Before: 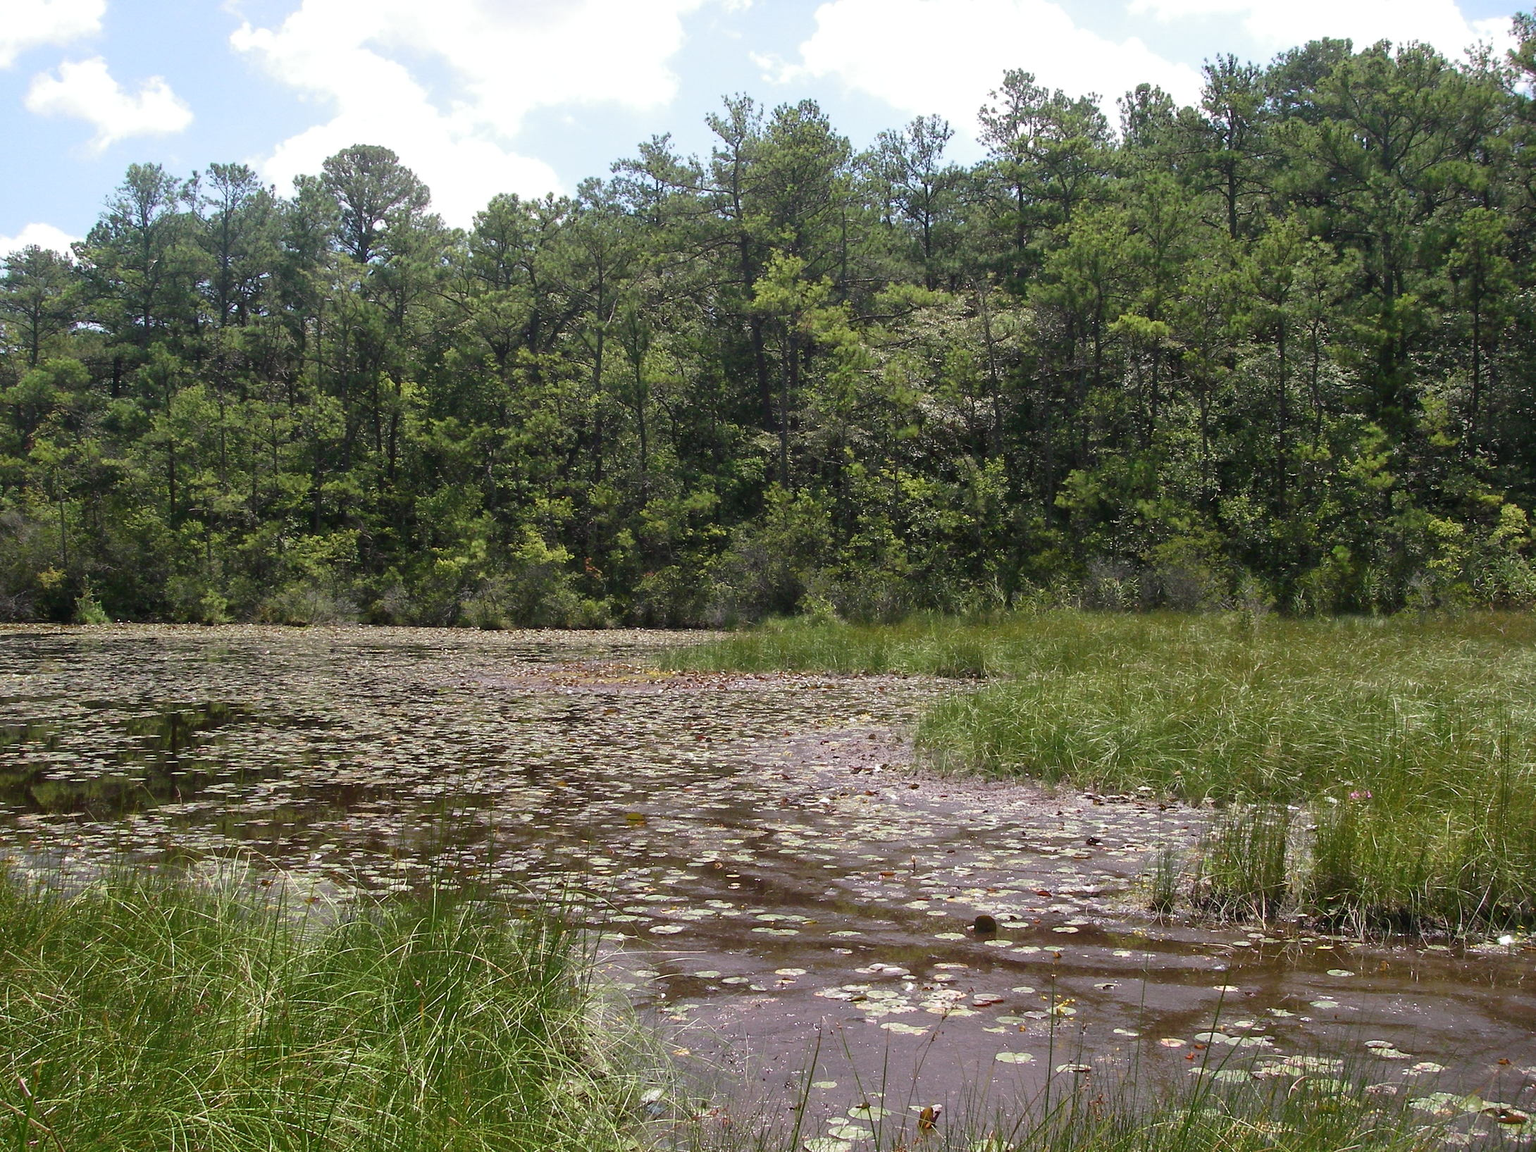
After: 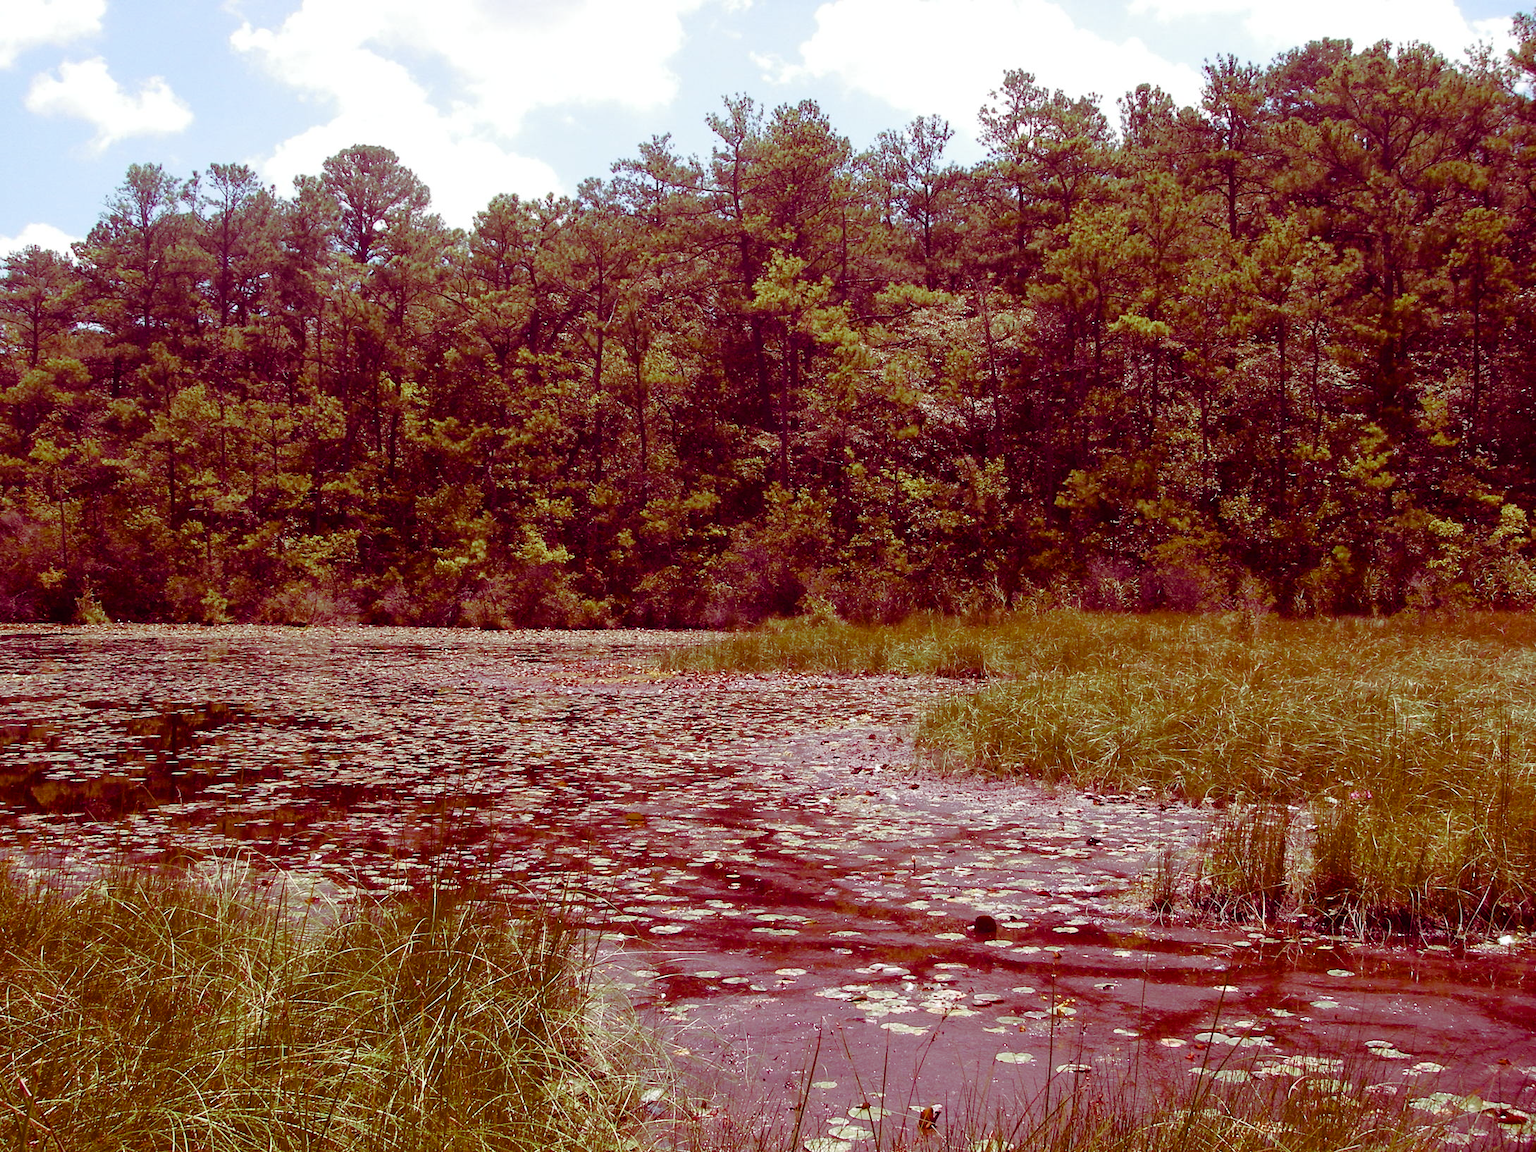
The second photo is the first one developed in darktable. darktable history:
color balance rgb: shadows lift › luminance -18.614%, shadows lift › chroma 35.265%, linear chroma grading › global chroma 14.667%, perceptual saturation grading › global saturation 20%, perceptual saturation grading › highlights -49.088%, perceptual saturation grading › shadows 24.638%
